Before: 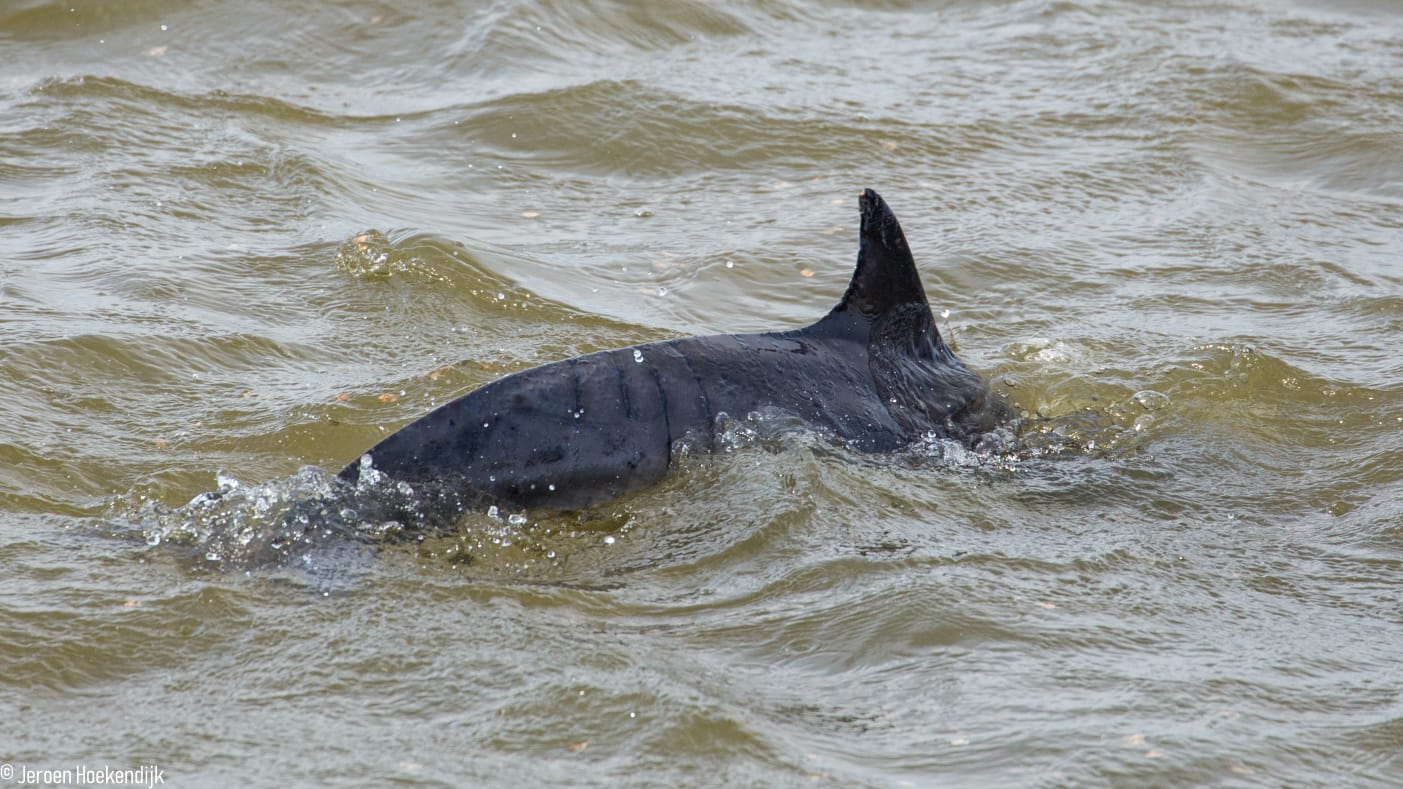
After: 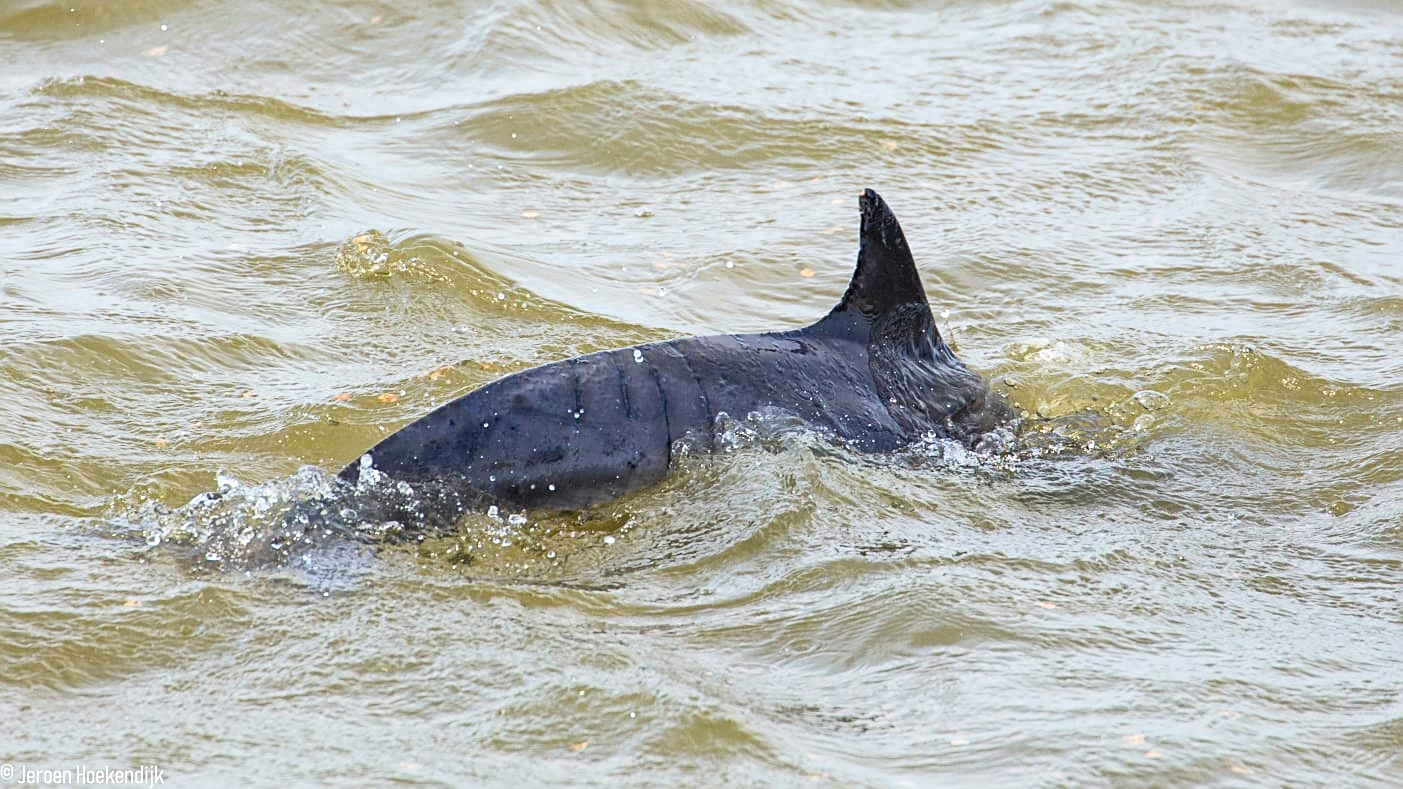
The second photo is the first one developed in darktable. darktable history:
sharpen: on, module defaults
contrast brightness saturation: contrast 0.24, brightness 0.26, saturation 0.39
